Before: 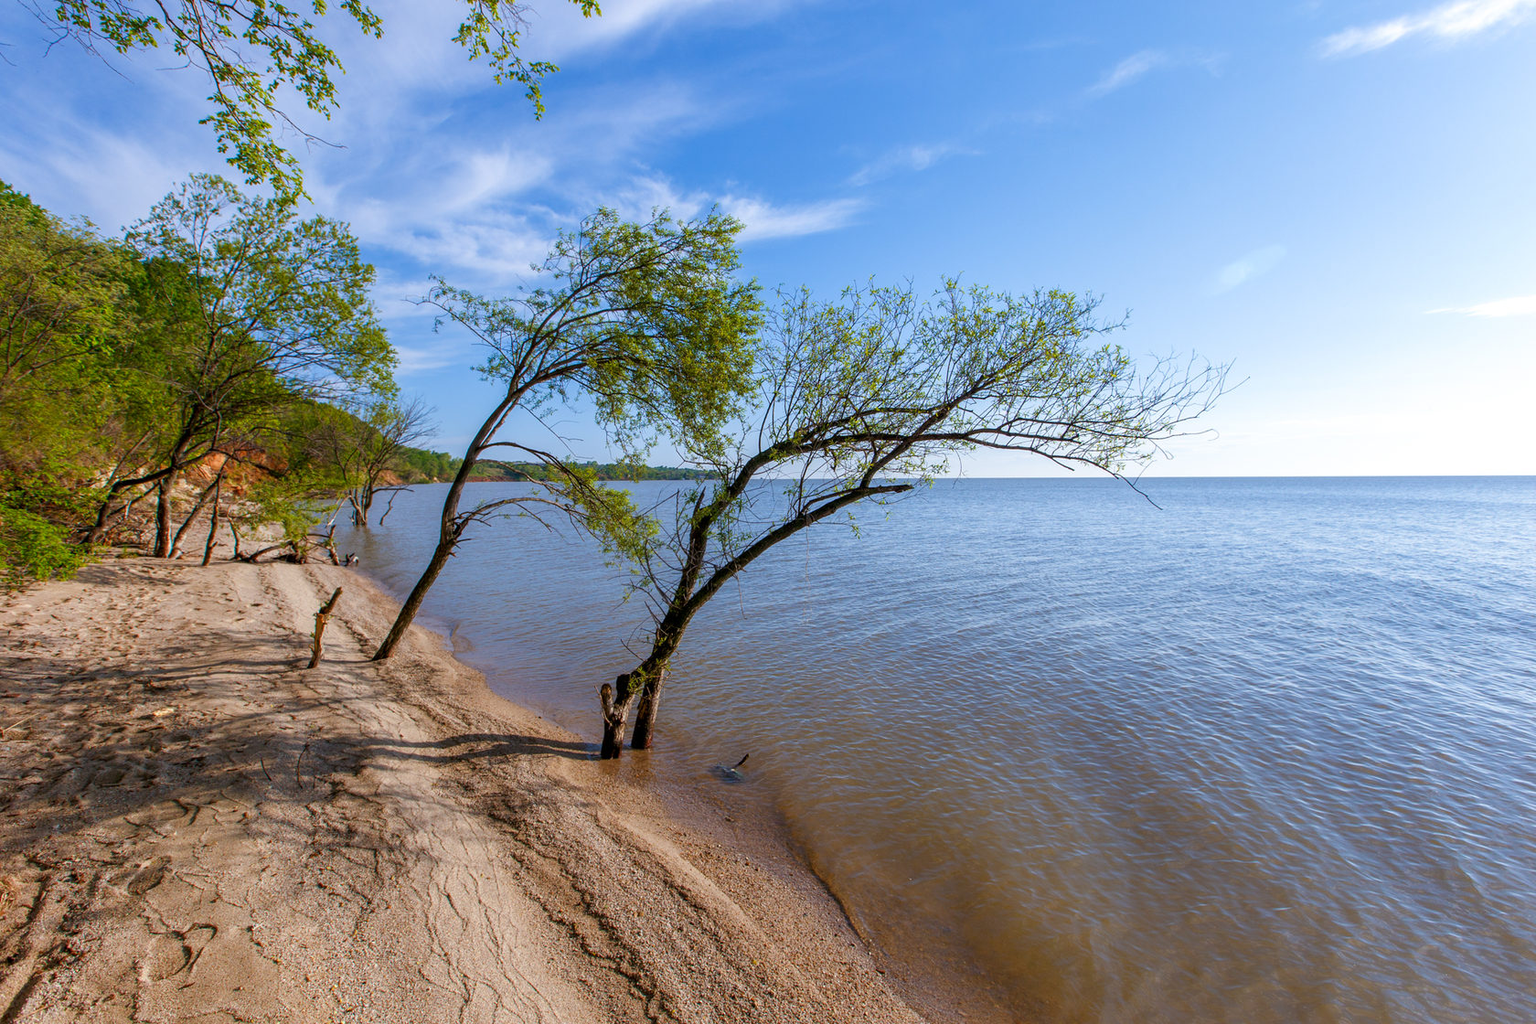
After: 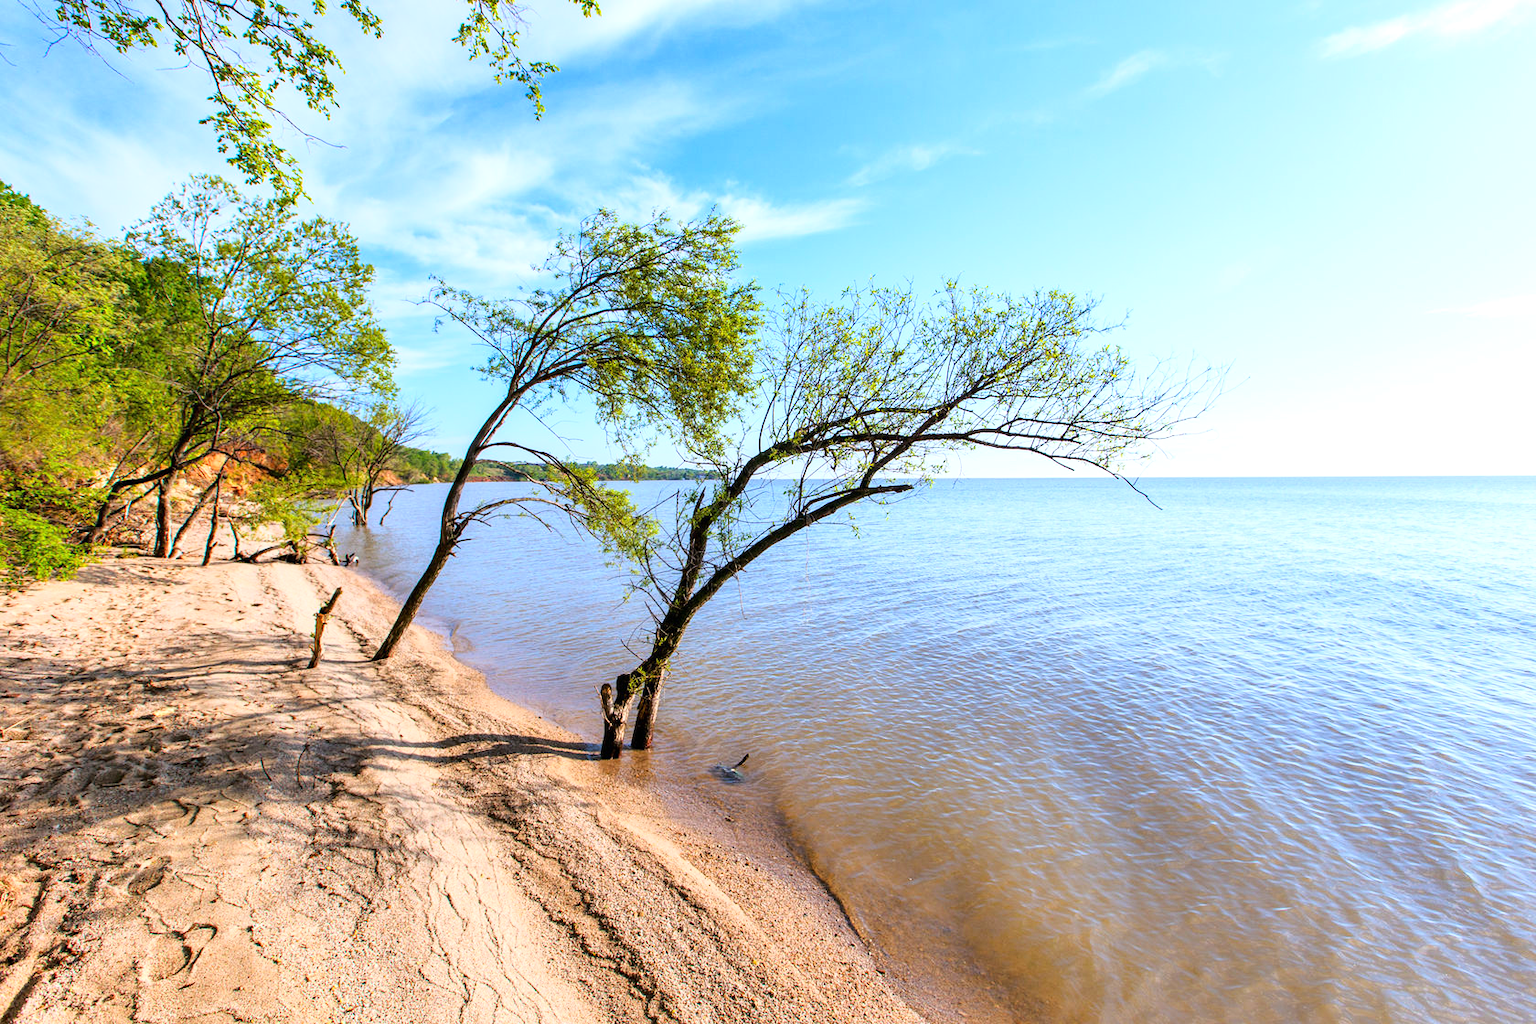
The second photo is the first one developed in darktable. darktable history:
base curve: curves: ch0 [(0, 0) (0.028, 0.03) (0.121, 0.232) (0.46, 0.748) (0.859, 0.968) (1, 1)]
shadows and highlights: shadows -88.03, highlights -35.45, shadows color adjustment 99.15%, highlights color adjustment 0%, soften with gaussian
exposure: black level correction 0, exposure 0.5 EV, compensate highlight preservation false
